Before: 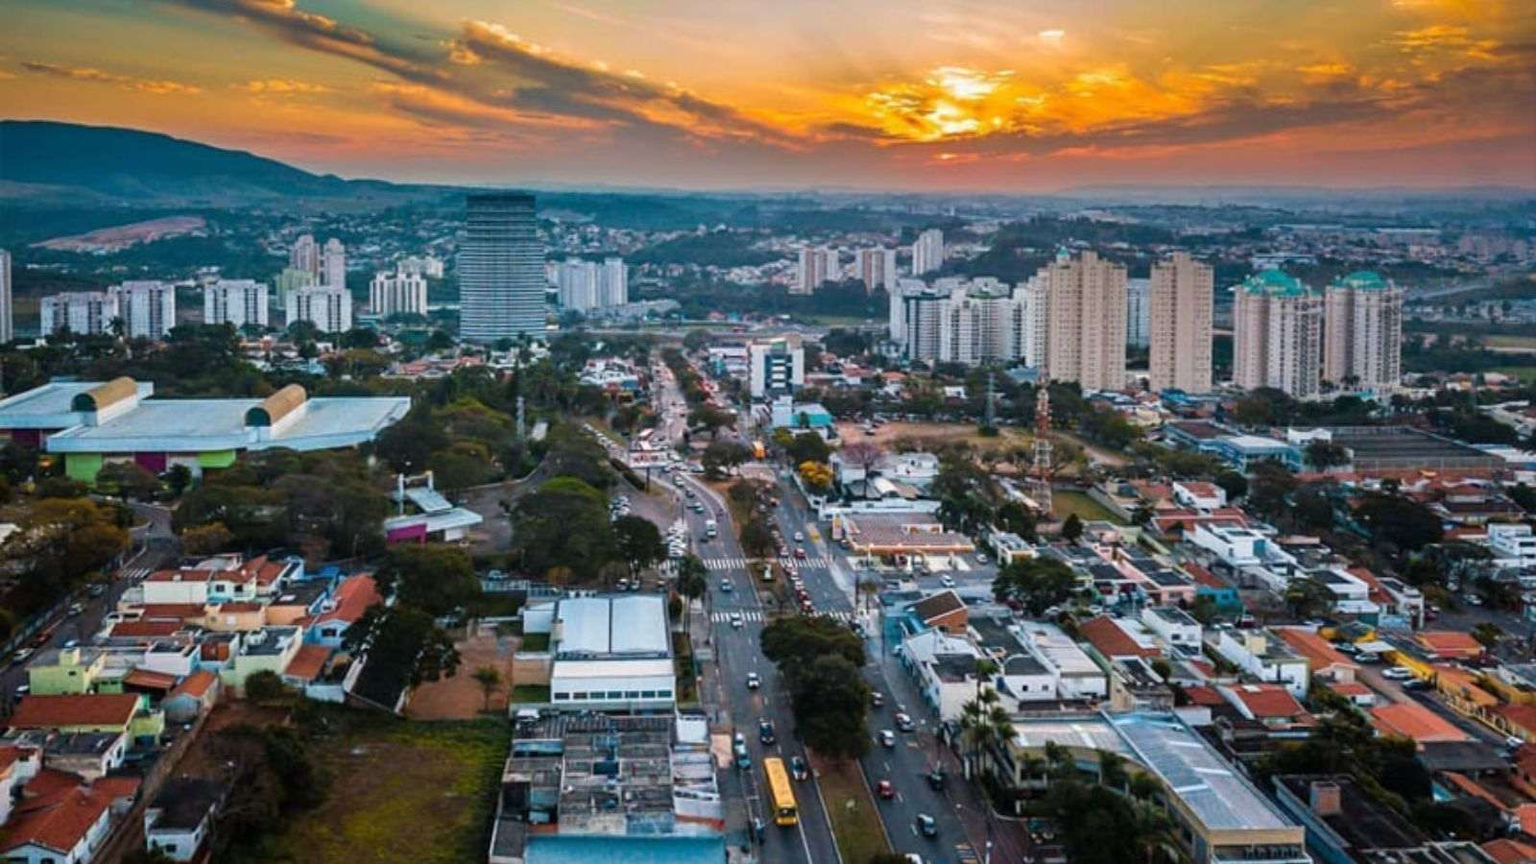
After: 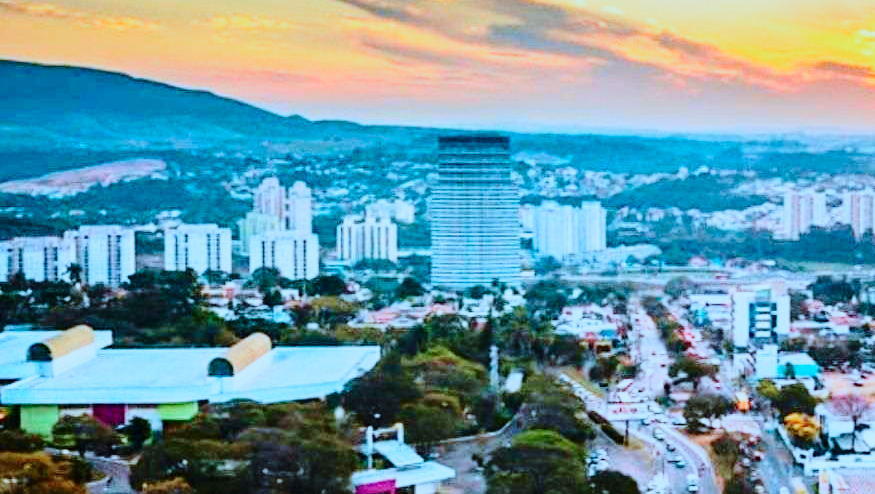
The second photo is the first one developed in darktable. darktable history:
sharpen: radius 2.883, amount 0.868, threshold 47.523
exposure: exposure -0.116 EV, compensate exposure bias true, compensate highlight preservation false
crop and rotate: left 3.047%, top 7.509%, right 42.236%, bottom 37.598%
base curve: curves: ch0 [(0, 0) (0.028, 0.03) (0.105, 0.232) (0.387, 0.748) (0.754, 0.968) (1, 1)], fusion 1, exposure shift 0.576, preserve colors none
white balance: emerald 1
tone curve: curves: ch0 [(0, 0) (0.091, 0.066) (0.184, 0.16) (0.491, 0.519) (0.748, 0.765) (1, 0.919)]; ch1 [(0, 0) (0.179, 0.173) (0.322, 0.32) (0.424, 0.424) (0.502, 0.504) (0.56, 0.575) (0.631, 0.675) (0.777, 0.806) (1, 1)]; ch2 [(0, 0) (0.434, 0.447) (0.497, 0.498) (0.539, 0.566) (0.676, 0.691) (1, 1)], color space Lab, independent channels, preserve colors none
color correction: highlights a* -9.35, highlights b* -23.15
